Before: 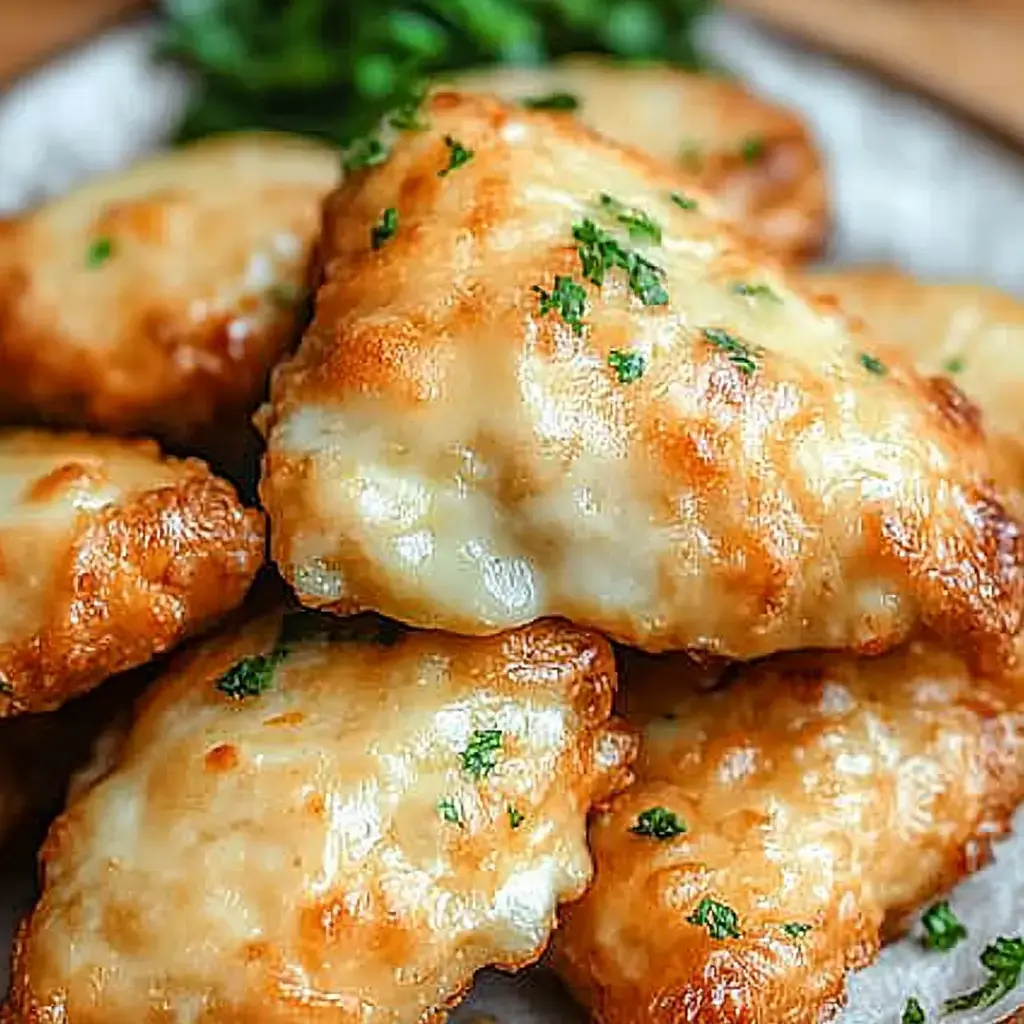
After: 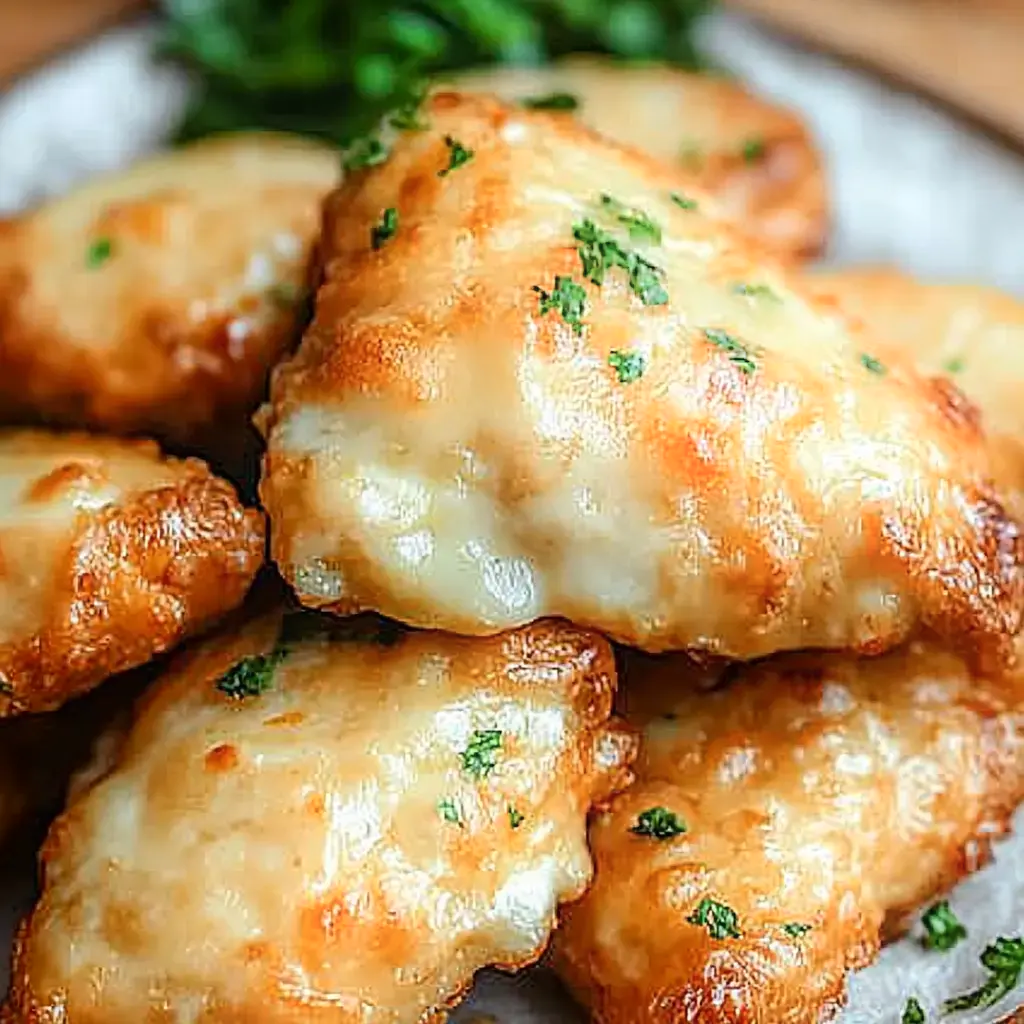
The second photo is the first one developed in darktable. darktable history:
shadows and highlights: shadows -41.88, highlights 64.15, soften with gaussian
